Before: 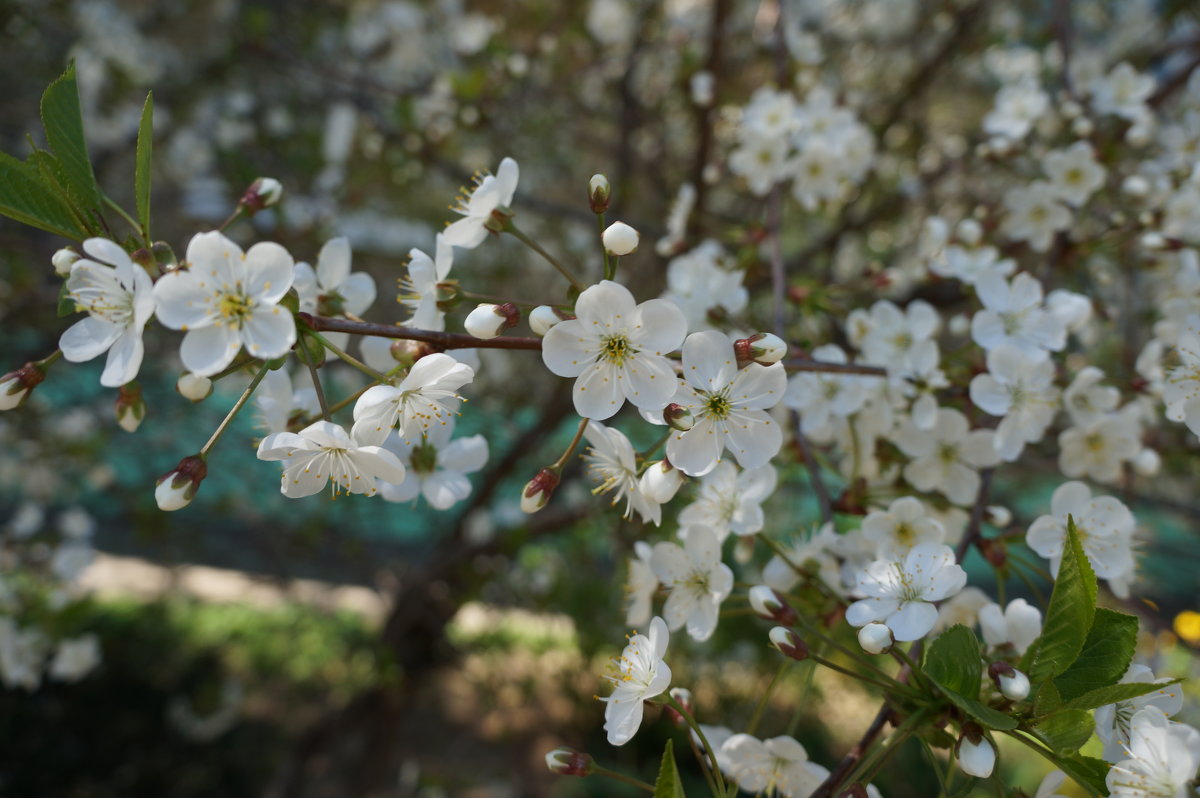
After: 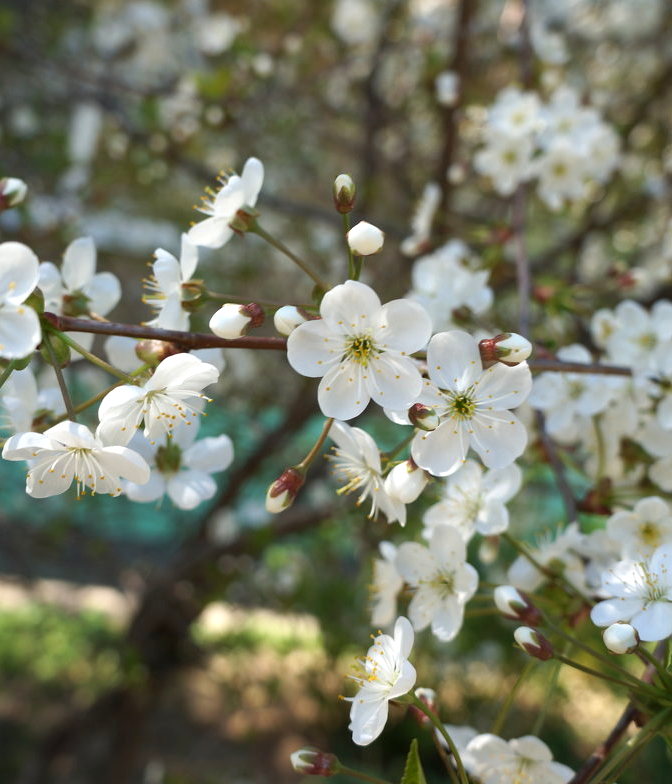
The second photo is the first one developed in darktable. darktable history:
exposure: exposure 0.63 EV, compensate highlight preservation false
crop: left 21.25%, right 22.68%
tone equalizer: on, module defaults
